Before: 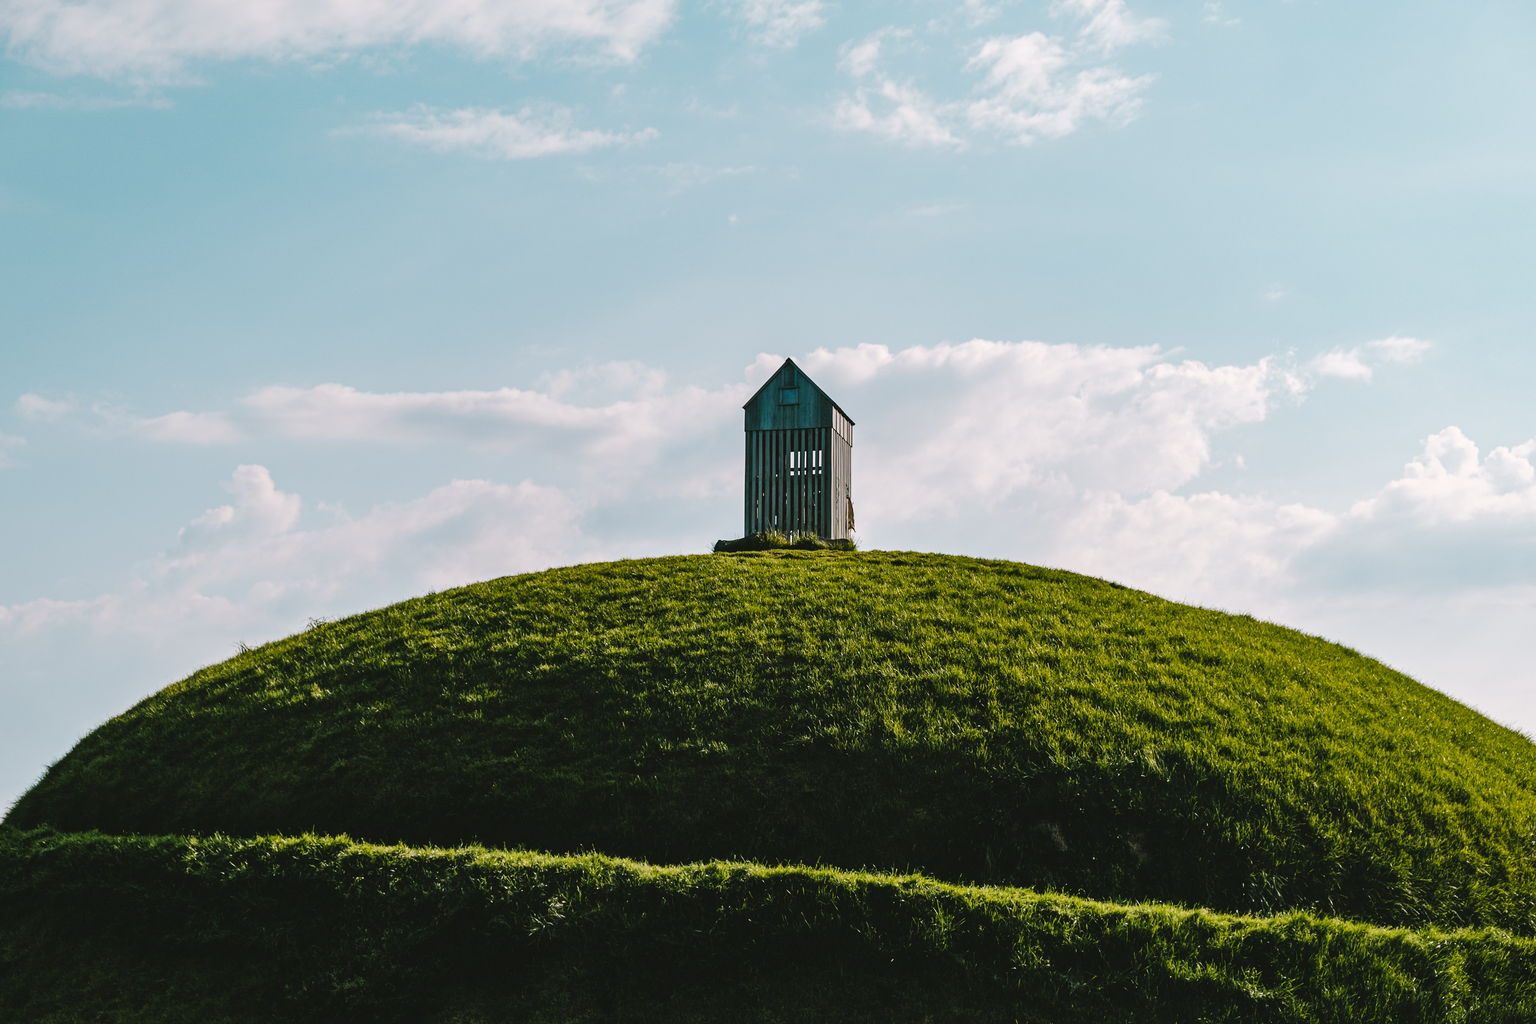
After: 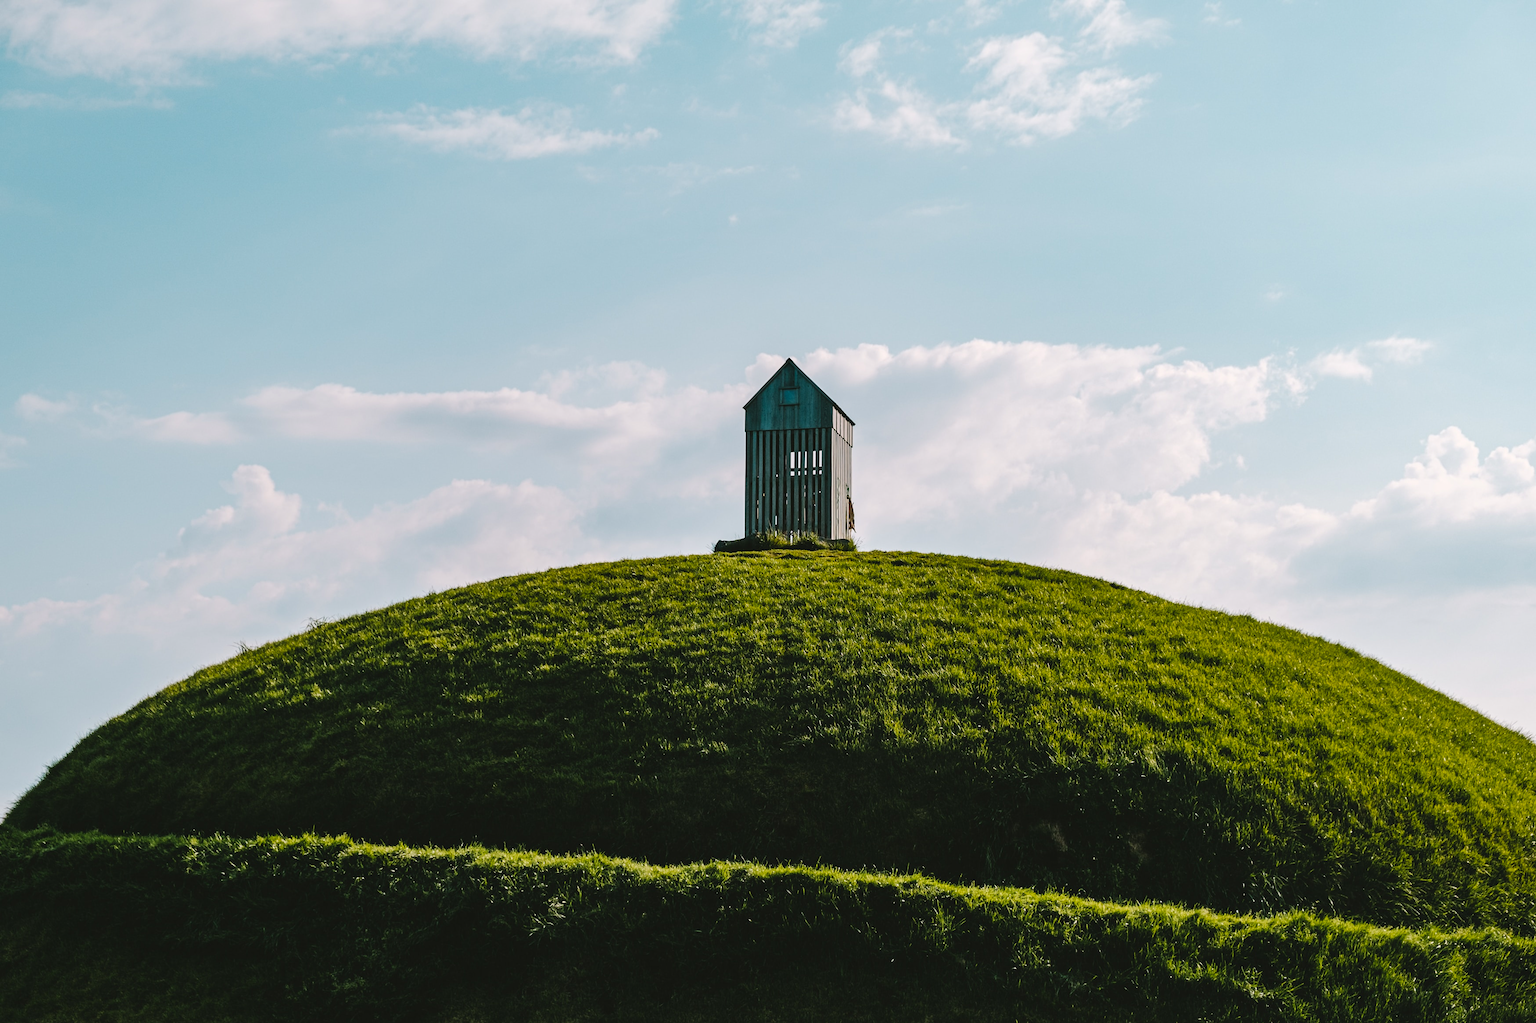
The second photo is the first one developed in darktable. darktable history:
color balance rgb: shadows lift › hue 85.49°, perceptual saturation grading › global saturation 0.104%, global vibrance 16.695%, saturation formula JzAzBz (2021)
